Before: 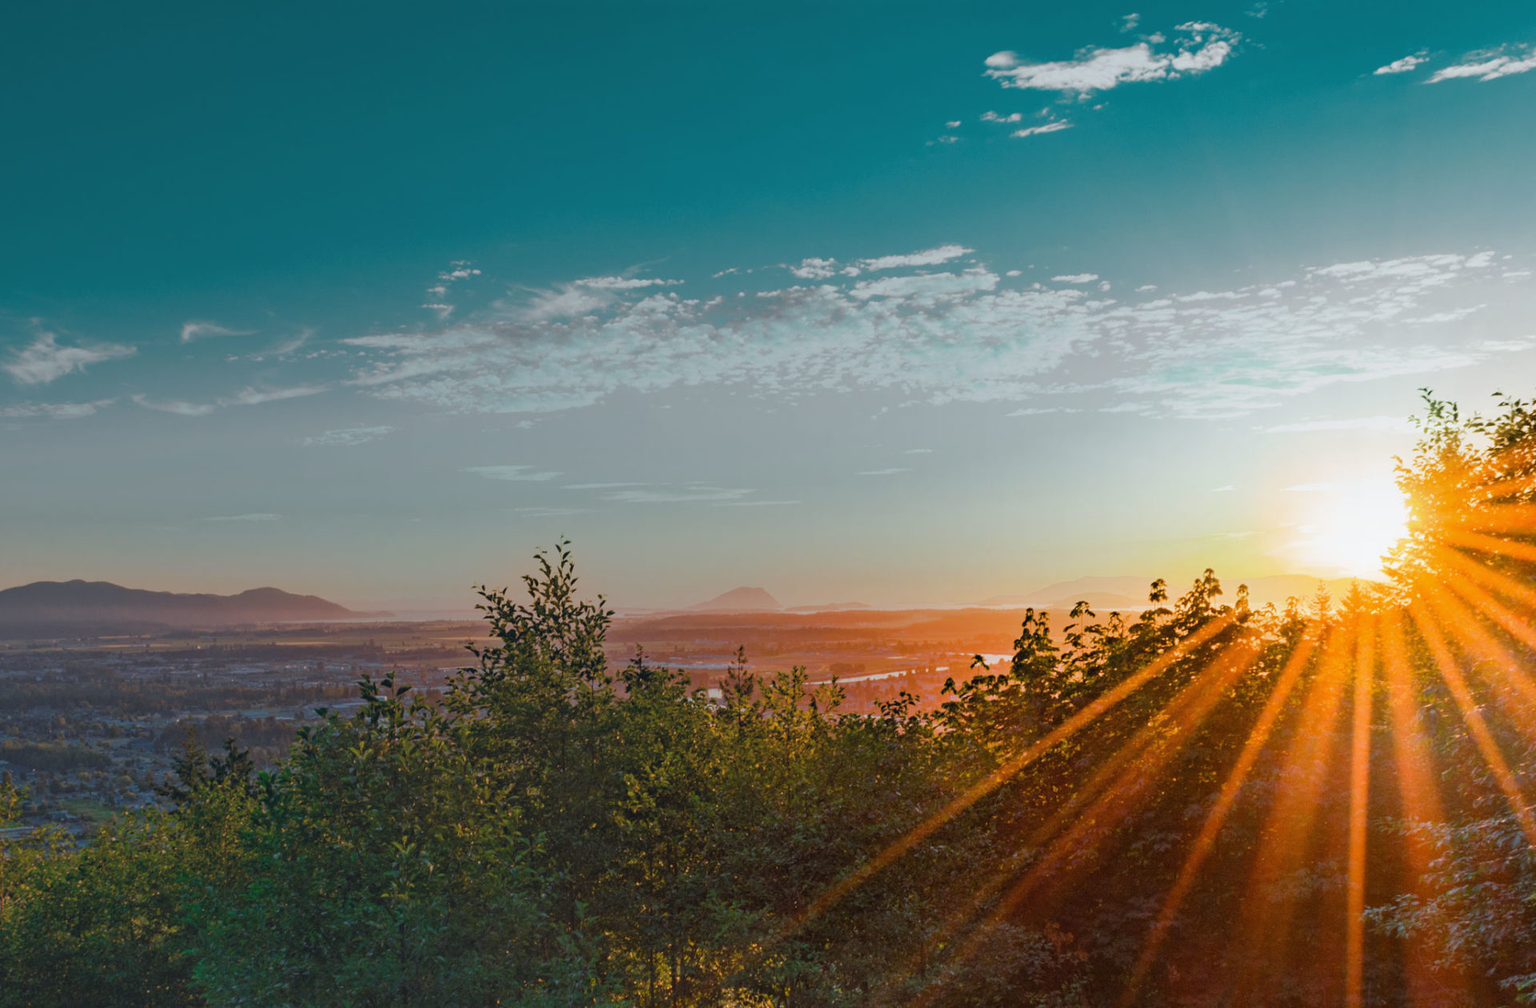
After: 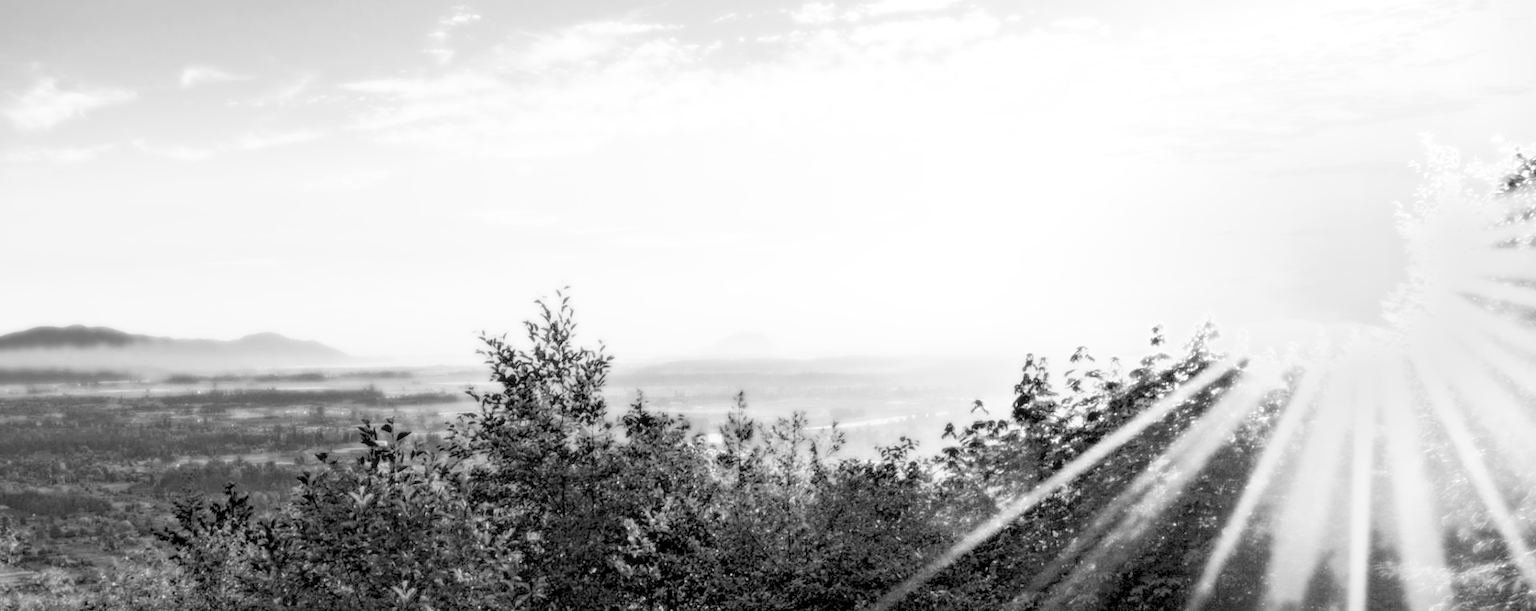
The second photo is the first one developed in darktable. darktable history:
monochrome: on, module defaults
contrast brightness saturation: brightness 0.09, saturation 0.19
exposure: black level correction -0.001, exposure 0.9 EV, compensate exposure bias true, compensate highlight preservation false
rgb levels: levels [[0.034, 0.472, 0.904], [0, 0.5, 1], [0, 0.5, 1]]
bloom: size 0%, threshold 54.82%, strength 8.31%
crop and rotate: top 25.357%, bottom 13.942%
vignetting: fall-off start 100%, brightness -0.282, width/height ratio 1.31
